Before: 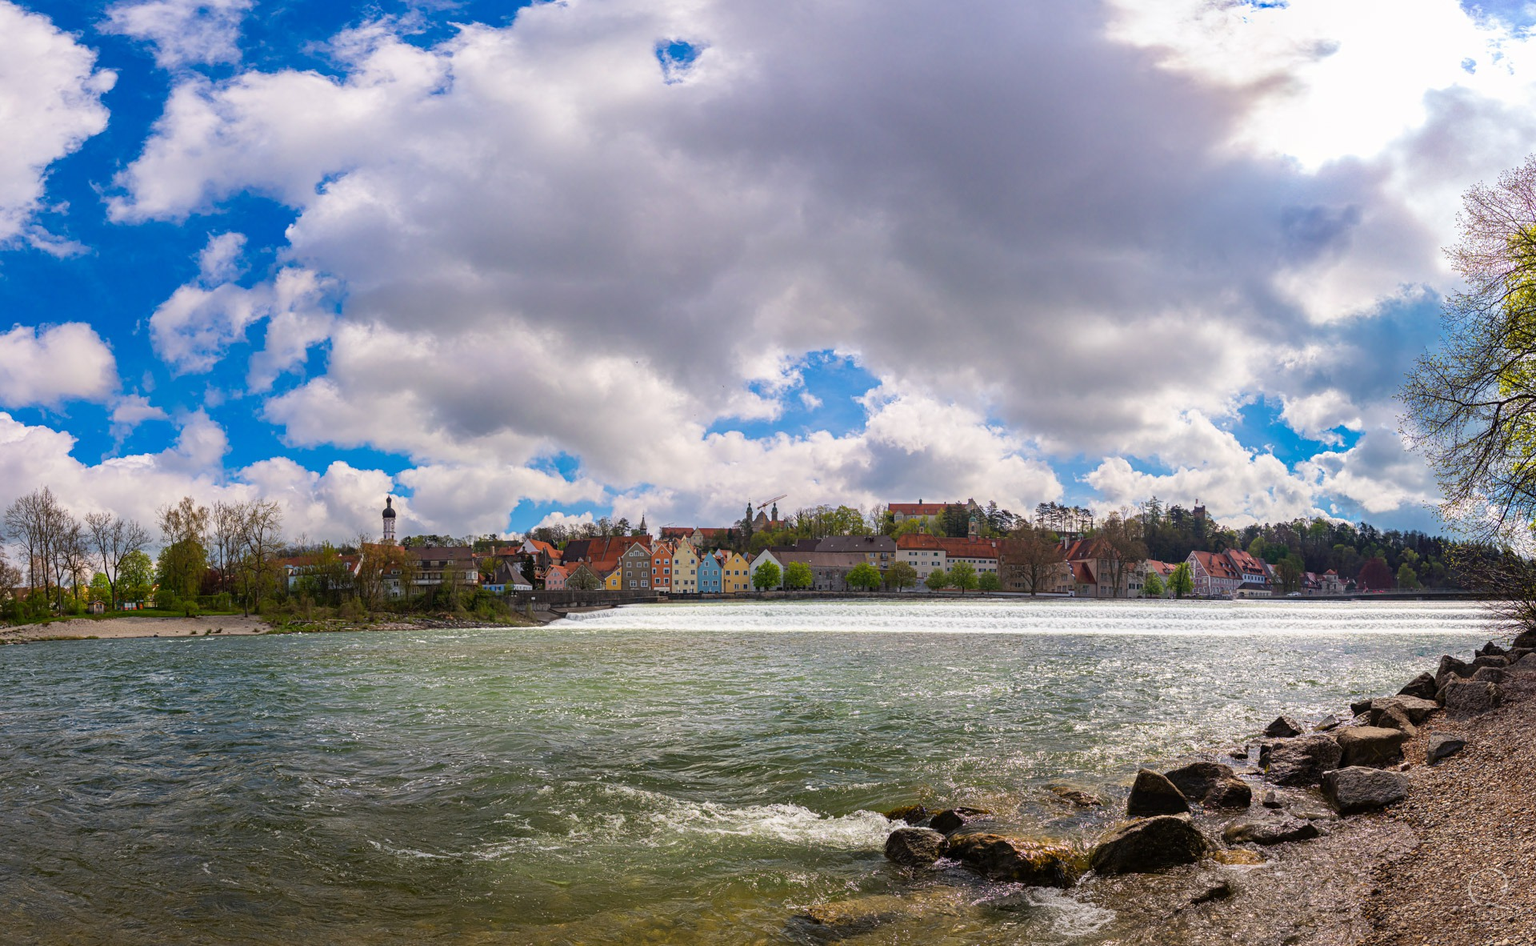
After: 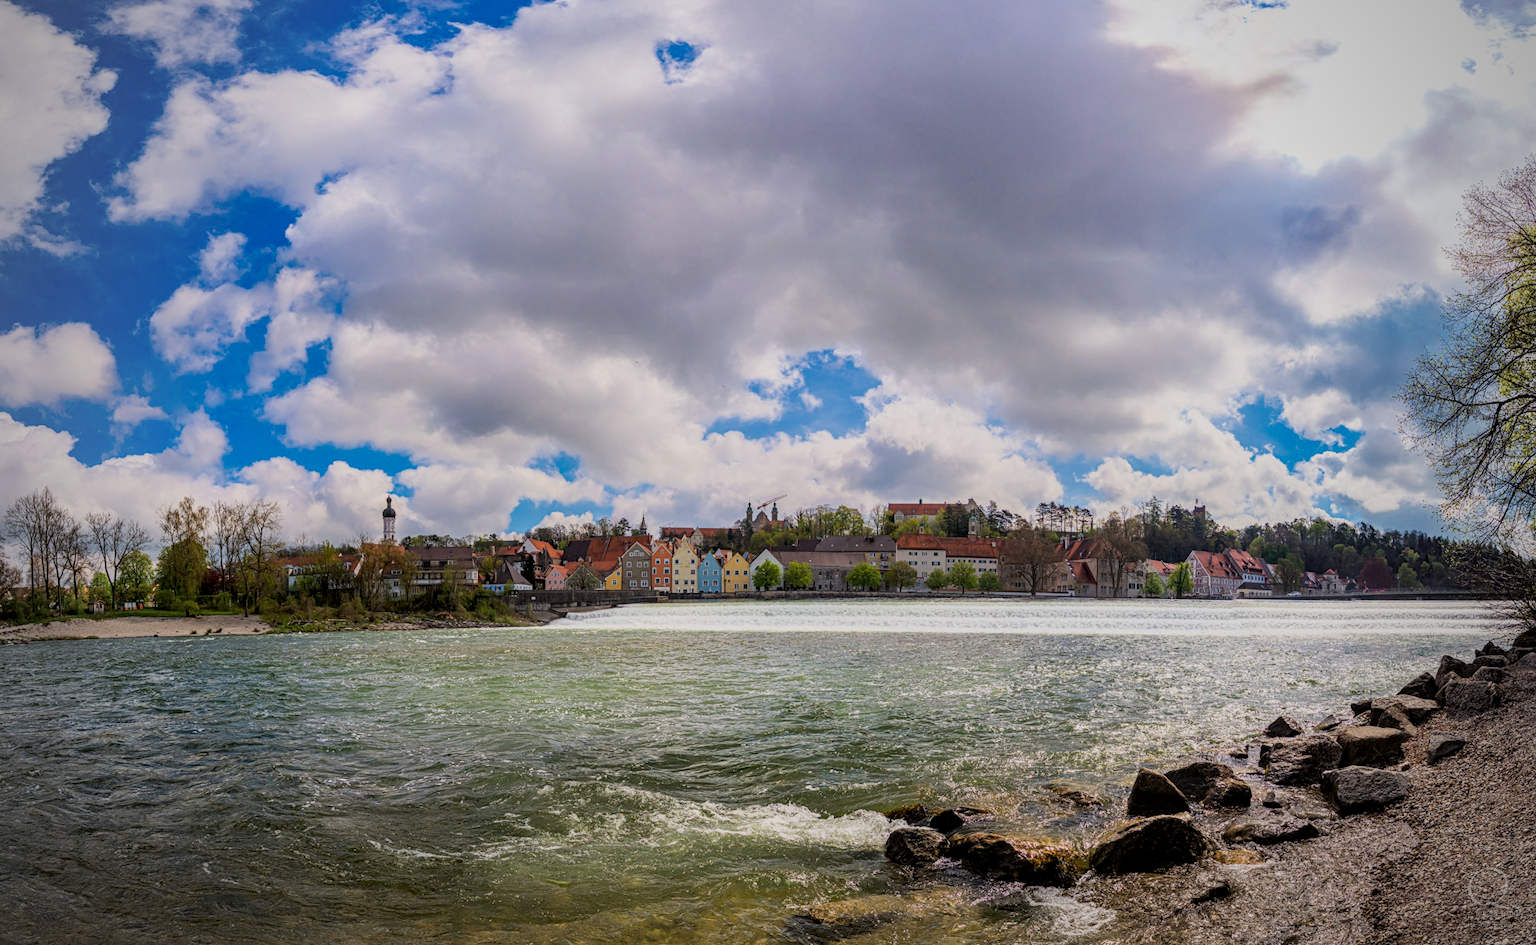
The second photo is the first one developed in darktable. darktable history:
filmic rgb: black relative exposure -16 EV, white relative exposure 4.94 EV, hardness 6.22, color science v6 (2022)
local contrast: on, module defaults
vignetting: fall-off start 73.2%
